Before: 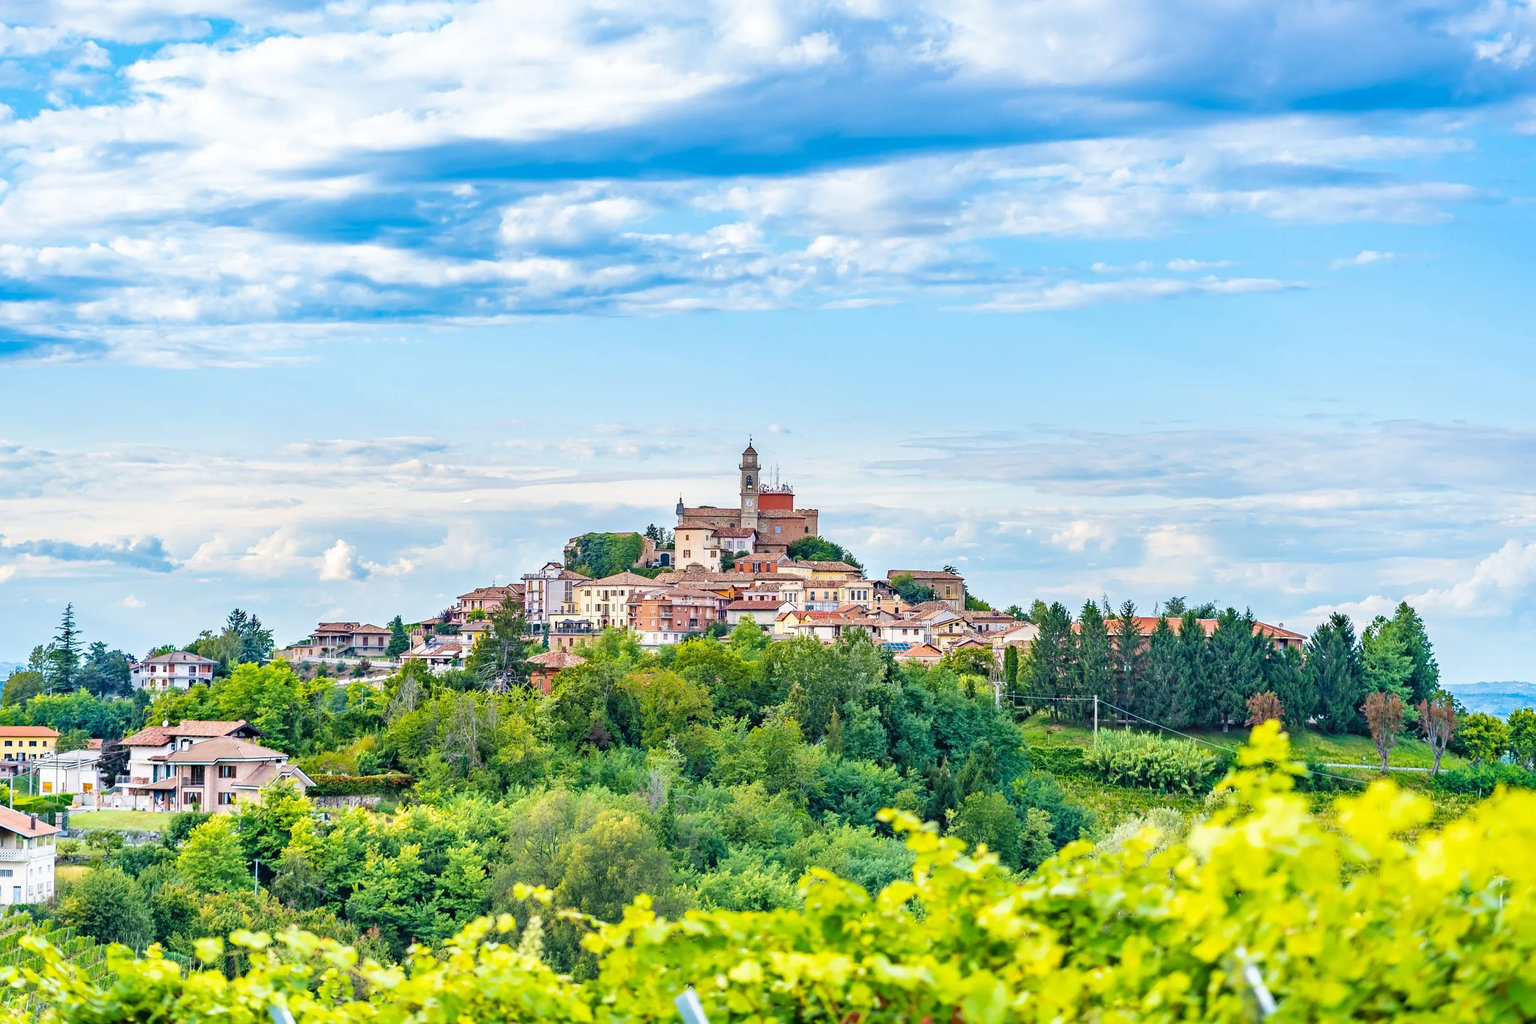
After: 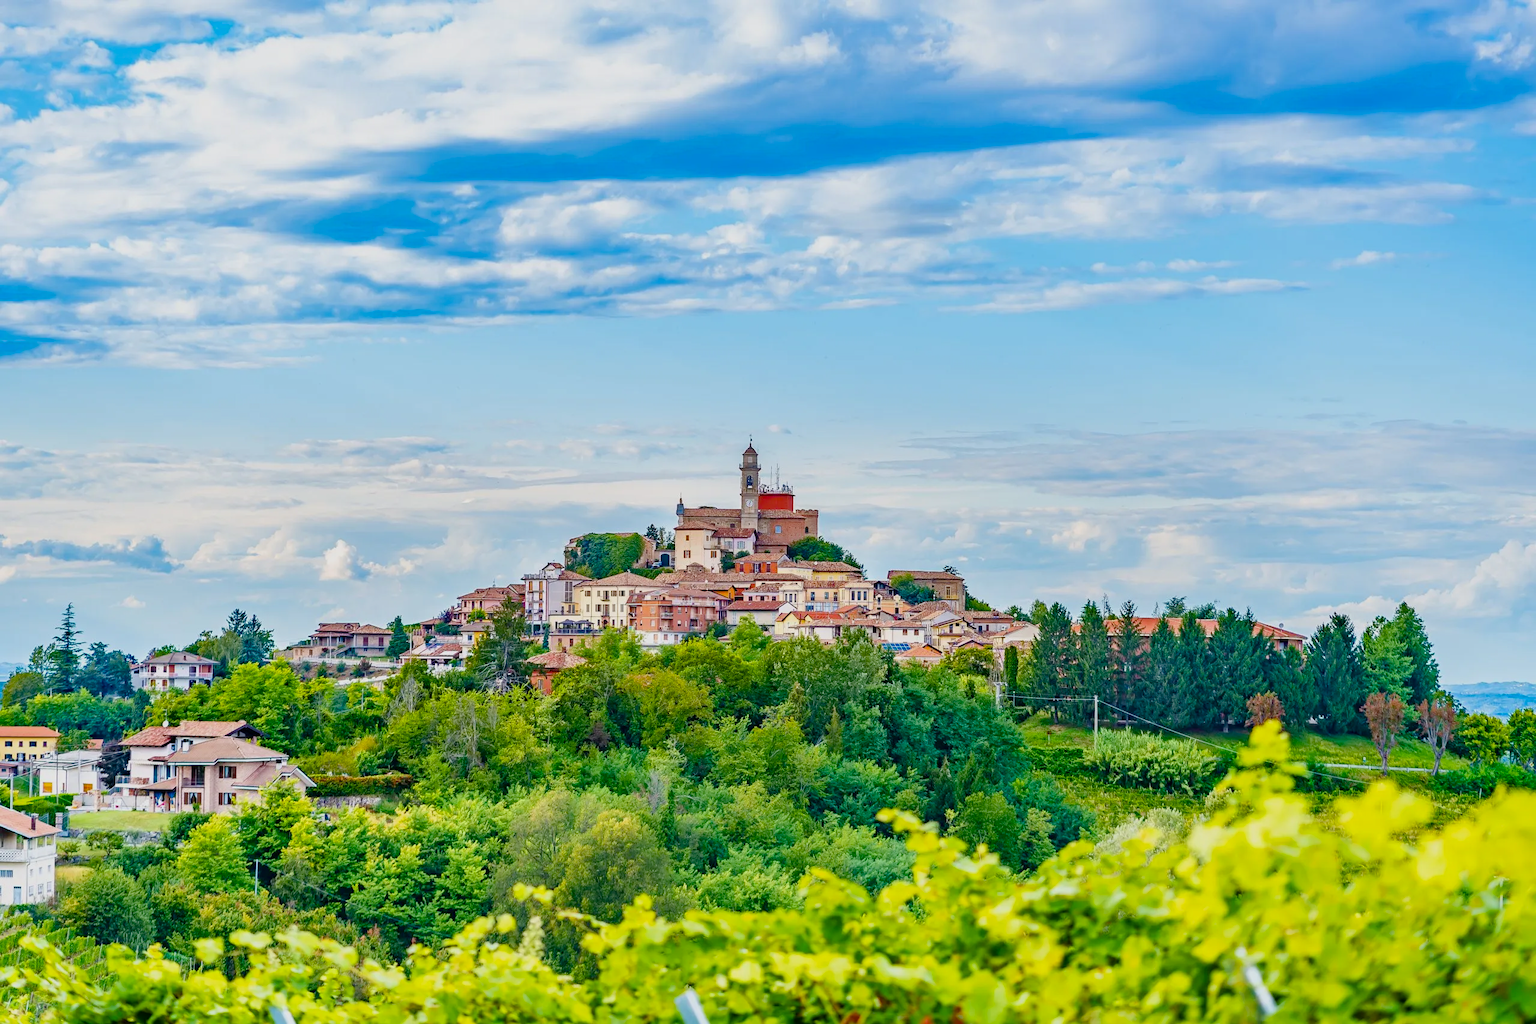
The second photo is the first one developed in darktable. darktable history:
color balance rgb: perceptual saturation grading › global saturation 20%, perceptual saturation grading › highlights -25%, perceptual saturation grading › shadows 50%
shadows and highlights: radius 121.13, shadows 21.4, white point adjustment -9.72, highlights -14.39, soften with gaussian
